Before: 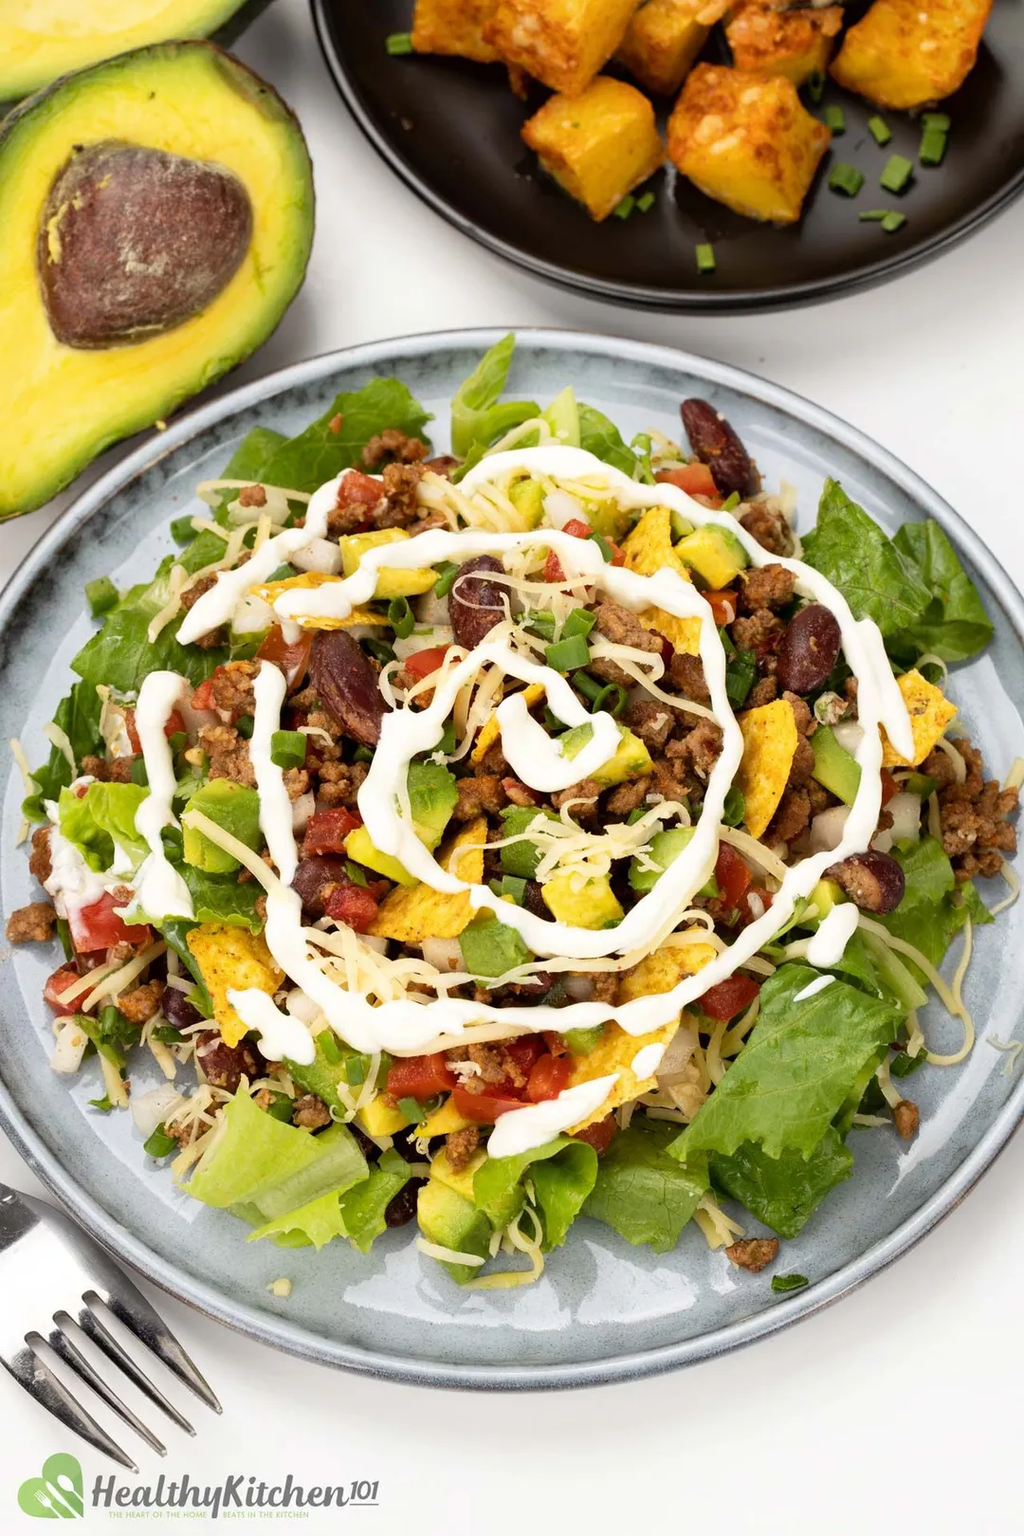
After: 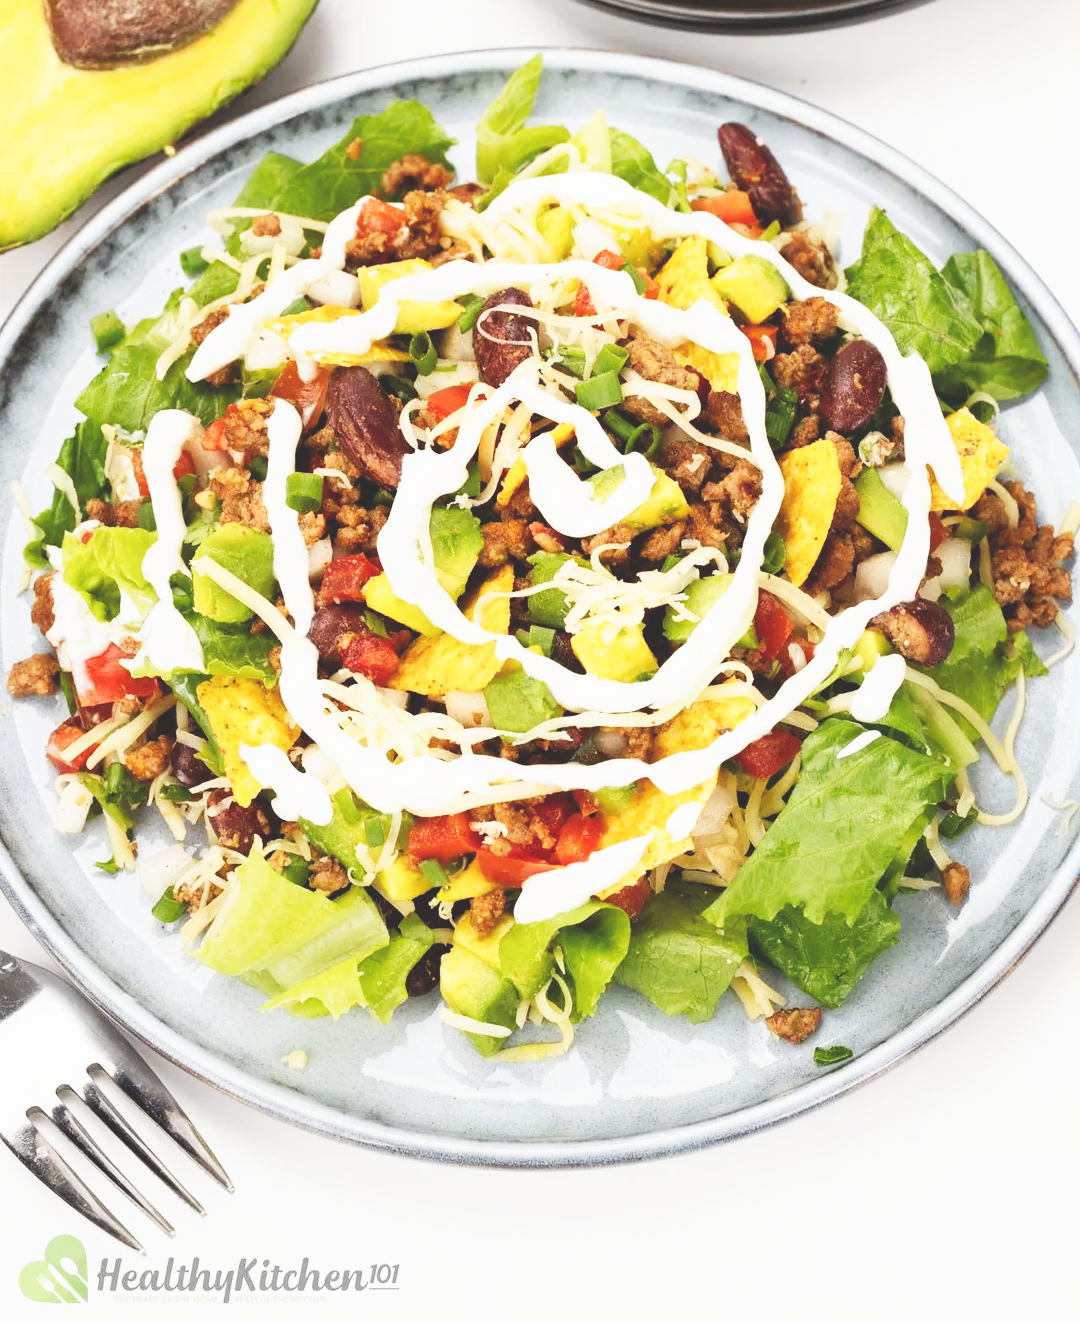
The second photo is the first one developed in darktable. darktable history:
exposure: black level correction -0.035, exposure -0.495 EV, compensate exposure bias true, compensate highlight preservation false
base curve: curves: ch0 [(0, 0) (0.007, 0.004) (0.027, 0.03) (0.046, 0.07) (0.207, 0.54) (0.442, 0.872) (0.673, 0.972) (1, 1)], preserve colors none
crop and rotate: top 18.43%
